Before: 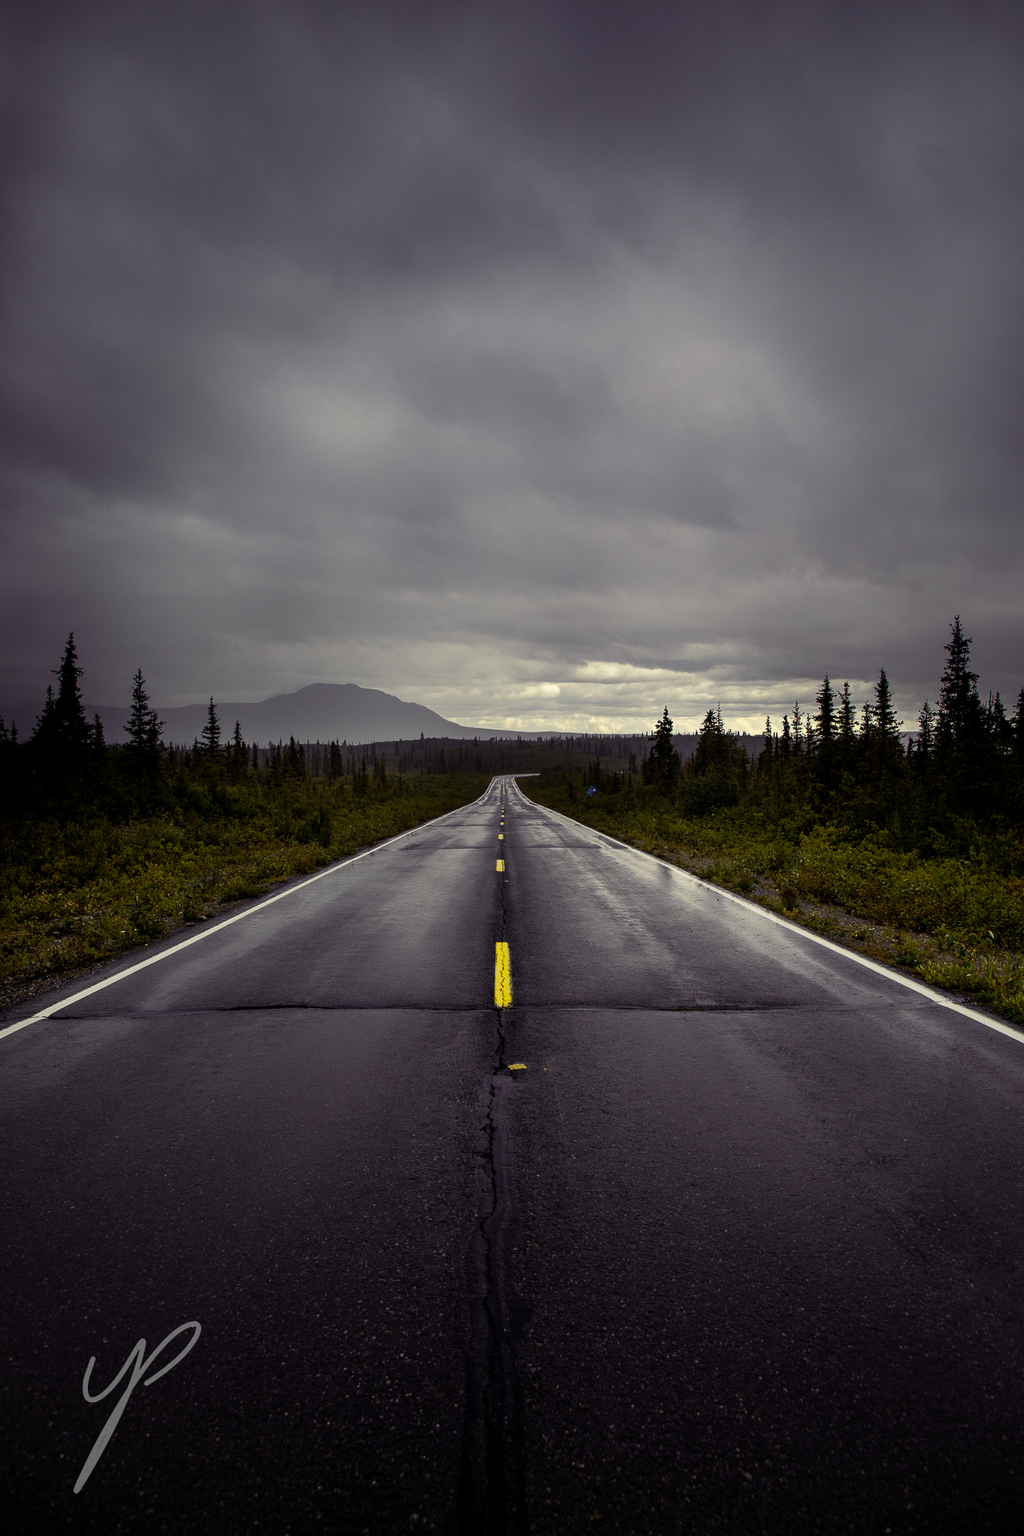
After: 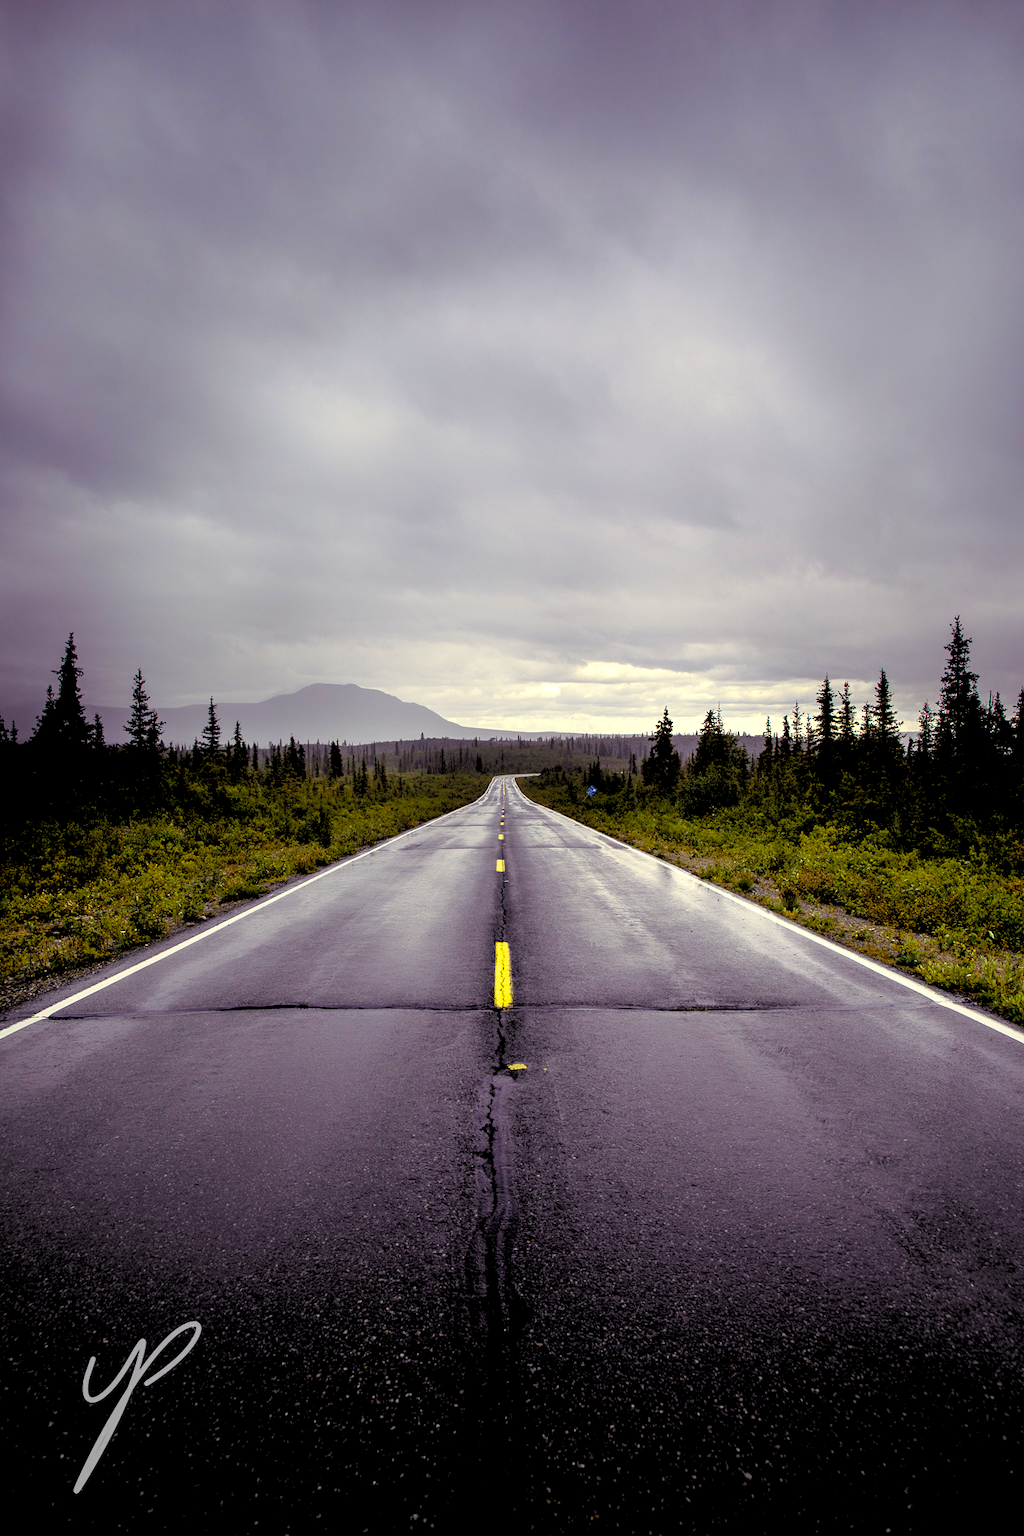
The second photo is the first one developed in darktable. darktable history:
tone equalizer: on, module defaults
levels: levels [0.072, 0.414, 0.976]
exposure: exposure 0.564 EV, compensate highlight preservation false
